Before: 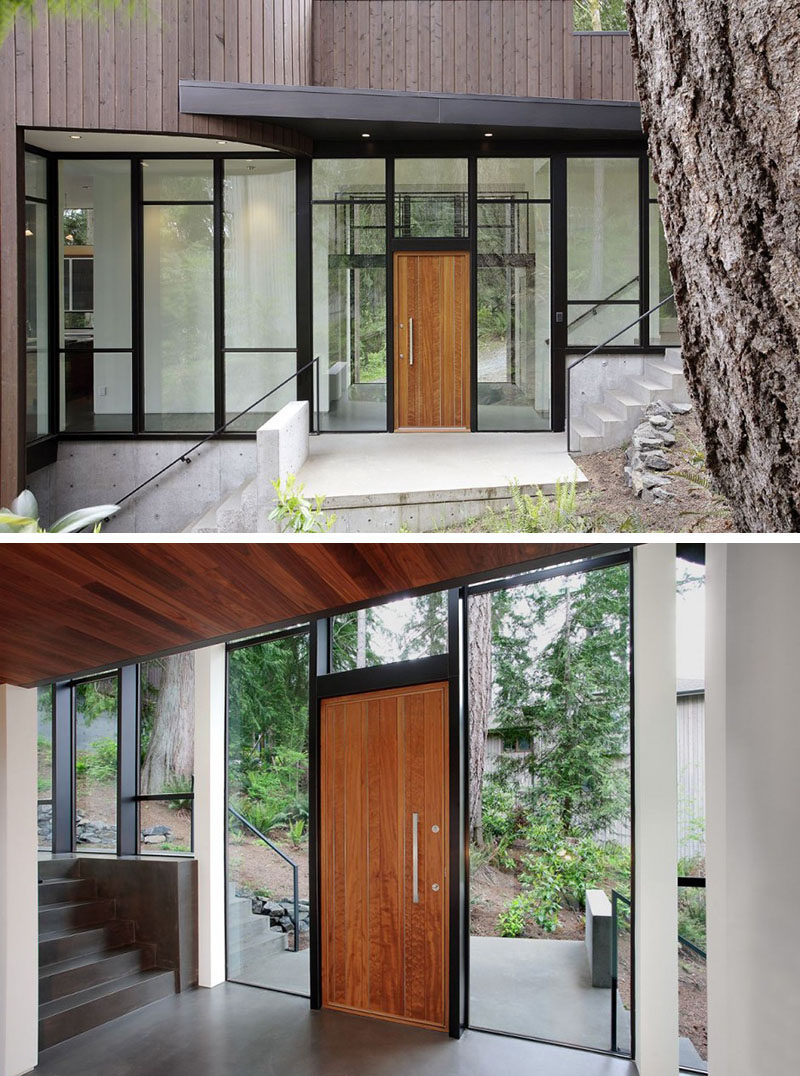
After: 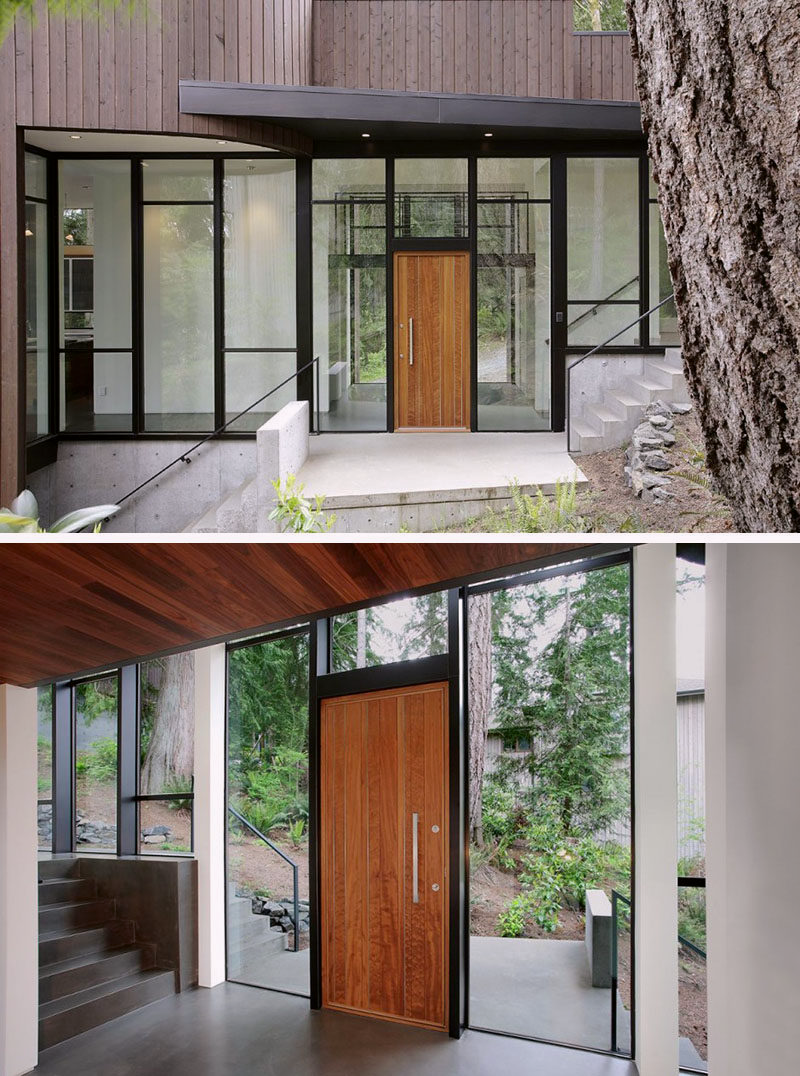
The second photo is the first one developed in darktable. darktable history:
shadows and highlights: shadows -20.48, white point adjustment -1.98, highlights -35.03
color correction: highlights a* 3, highlights b* -1.45, shadows a* -0.086, shadows b* 2.28, saturation 0.976
